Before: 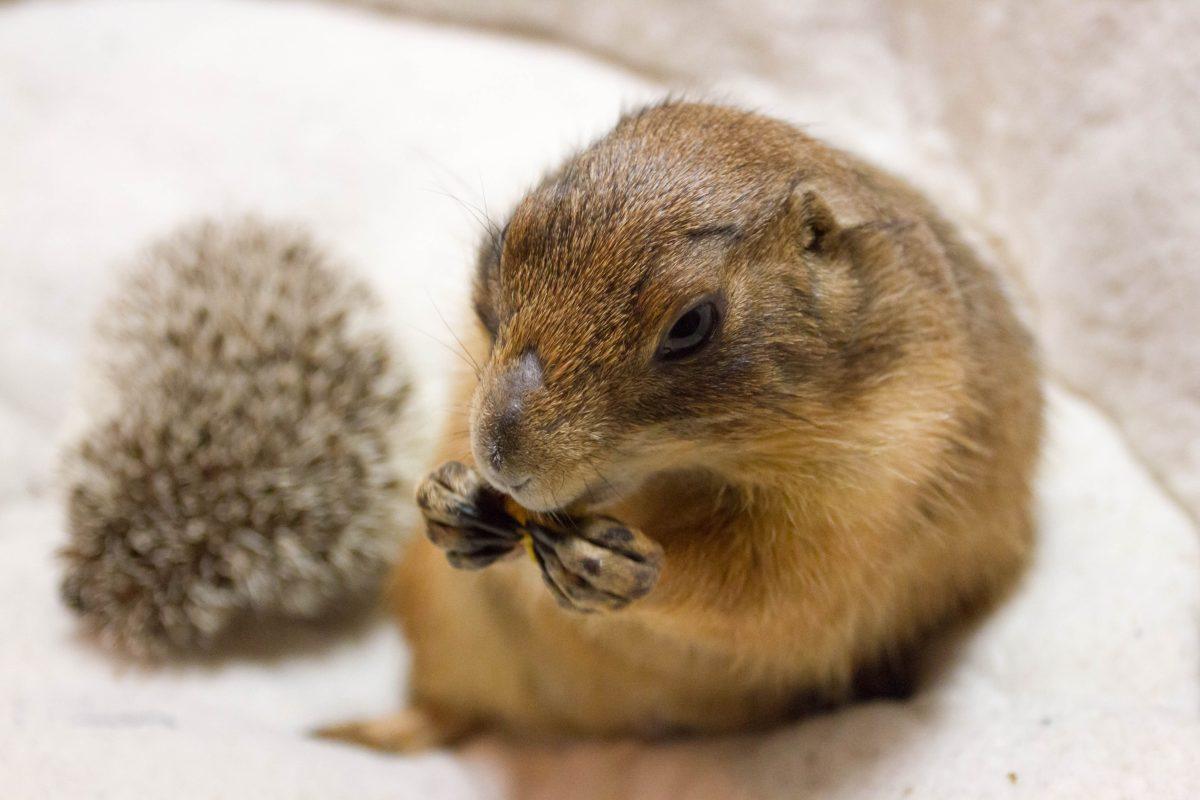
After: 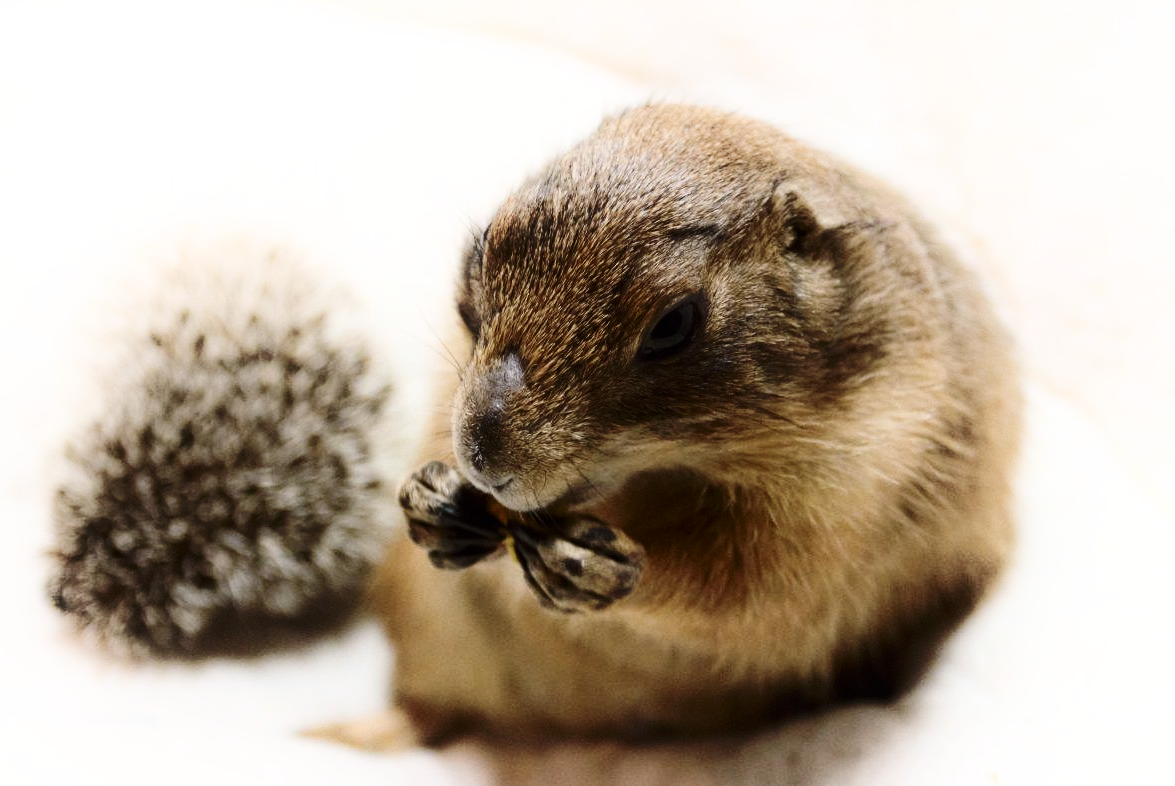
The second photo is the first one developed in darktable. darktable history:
base curve: curves: ch0 [(0, 0) (0.073, 0.04) (0.157, 0.139) (0.492, 0.492) (0.758, 0.758) (1, 1)], preserve colors none
contrast brightness saturation: contrast 0.245, saturation -0.305
crop and rotate: left 1.521%, right 0.546%, bottom 1.628%
shadows and highlights: shadows -21.18, highlights 99.28, soften with gaussian
